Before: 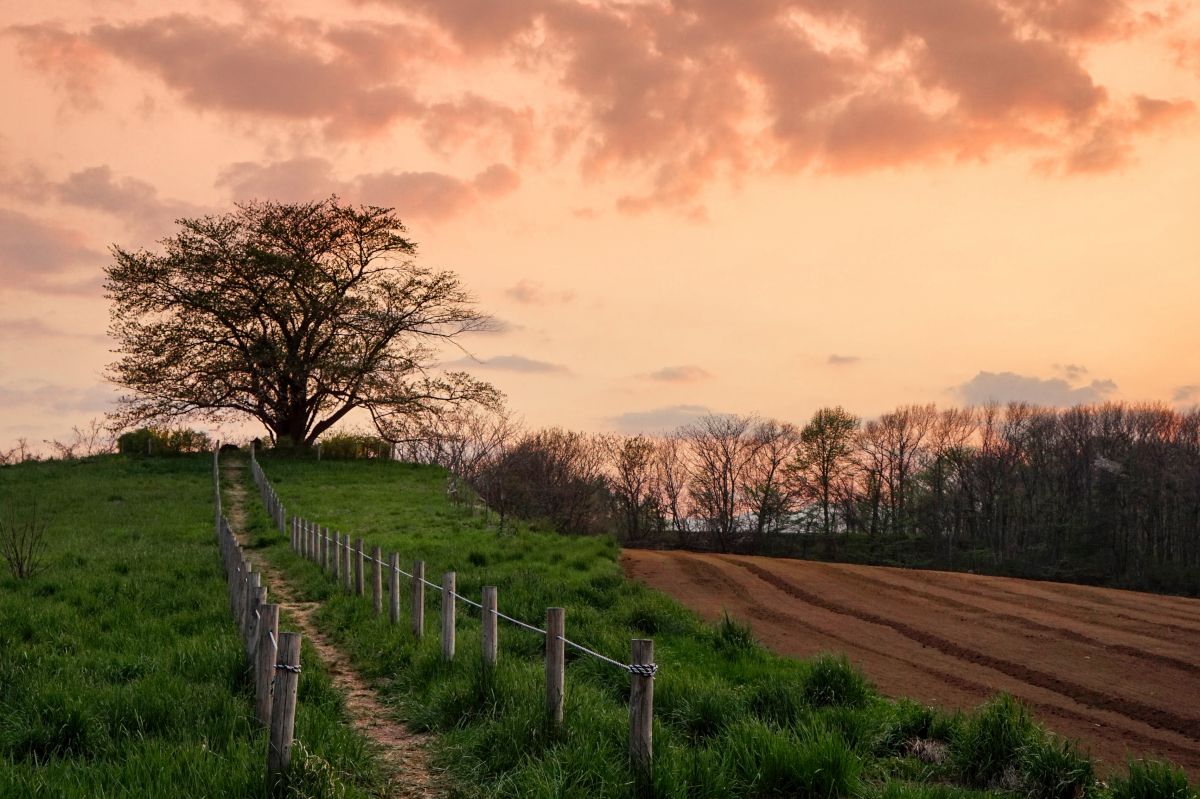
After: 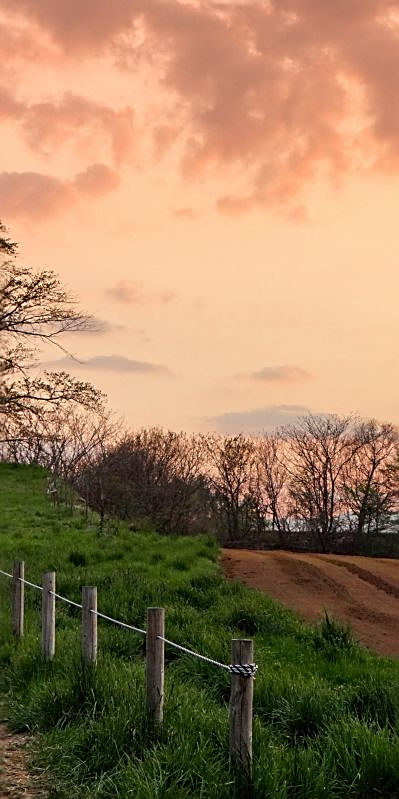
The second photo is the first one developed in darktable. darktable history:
crop: left 33.36%, right 33.36%
sharpen: on, module defaults
